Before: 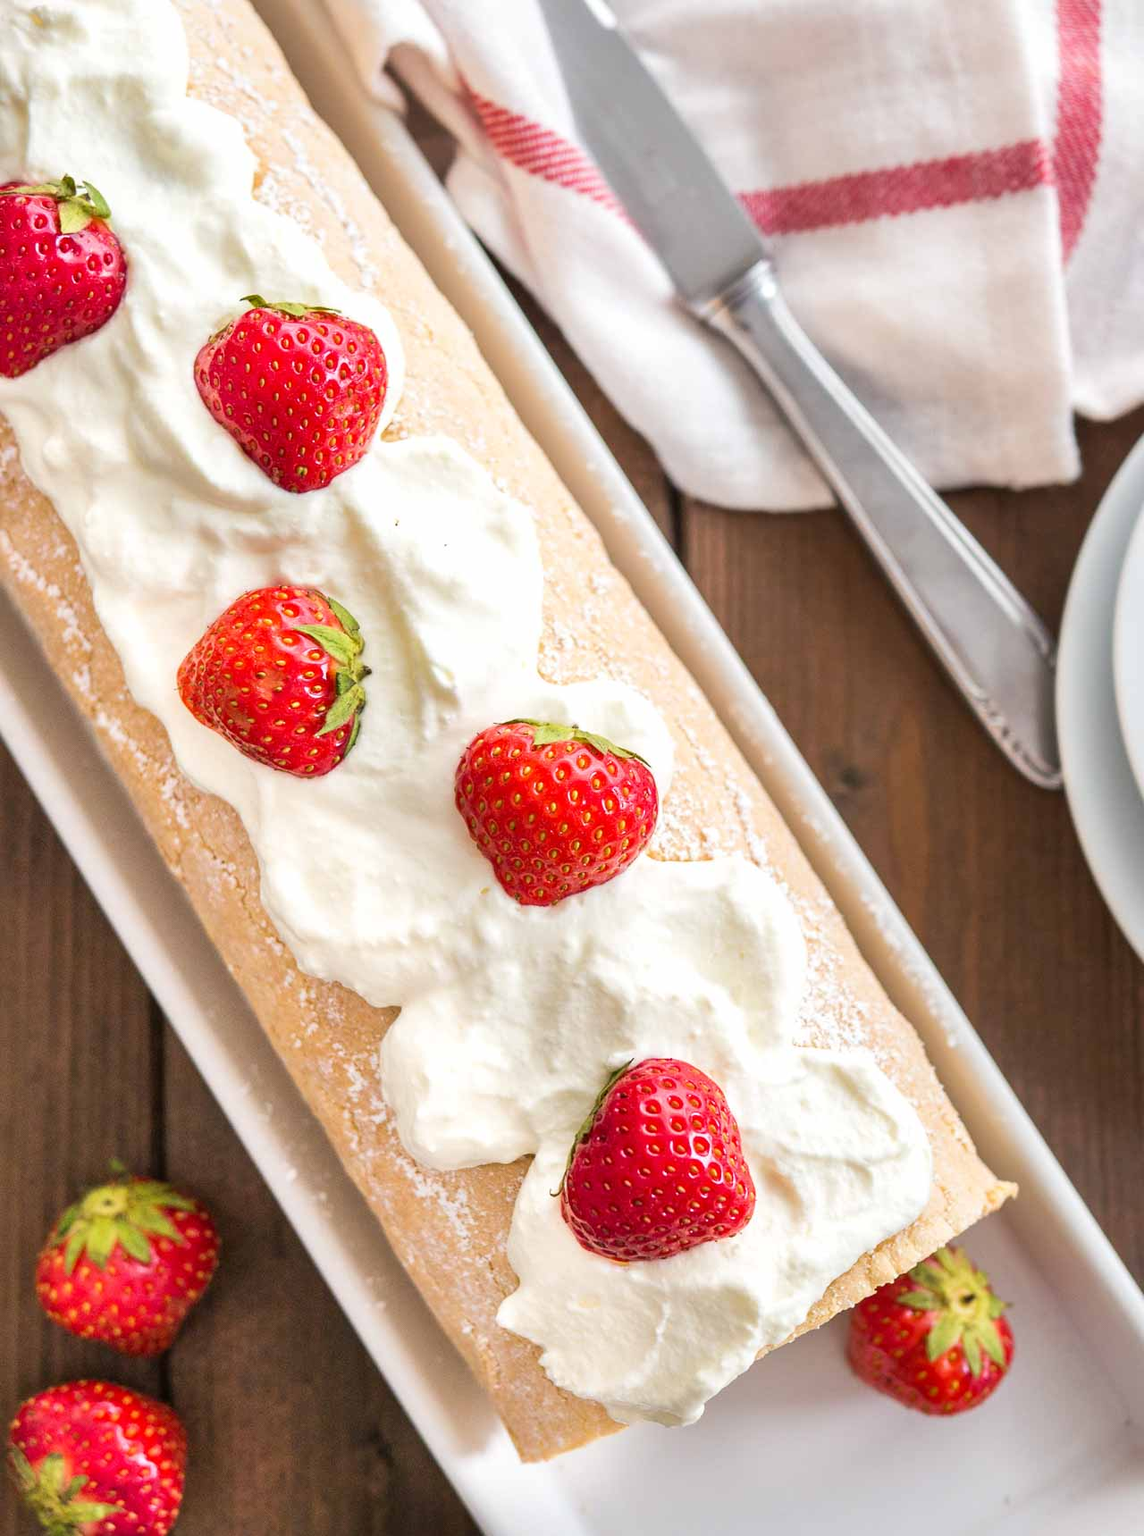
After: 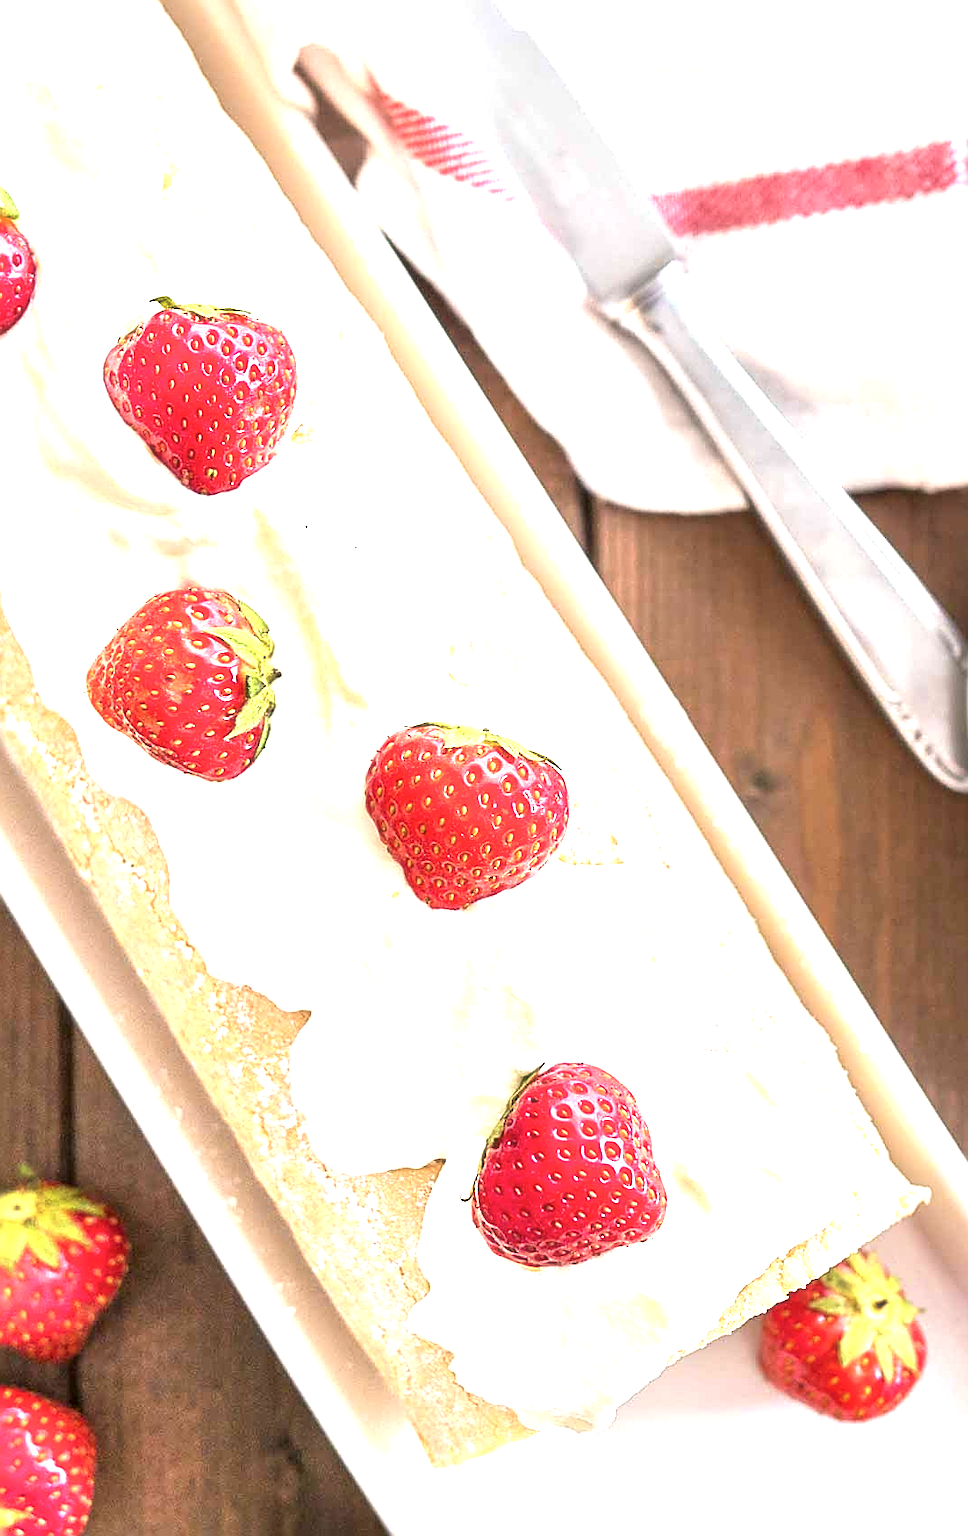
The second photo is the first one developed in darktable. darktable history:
exposure: black level correction 0.001, exposure 1.3 EV, compensate highlight preservation false
crop: left 8.026%, right 7.374%
sharpen: amount 1
soften: size 10%, saturation 50%, brightness 0.2 EV, mix 10%
